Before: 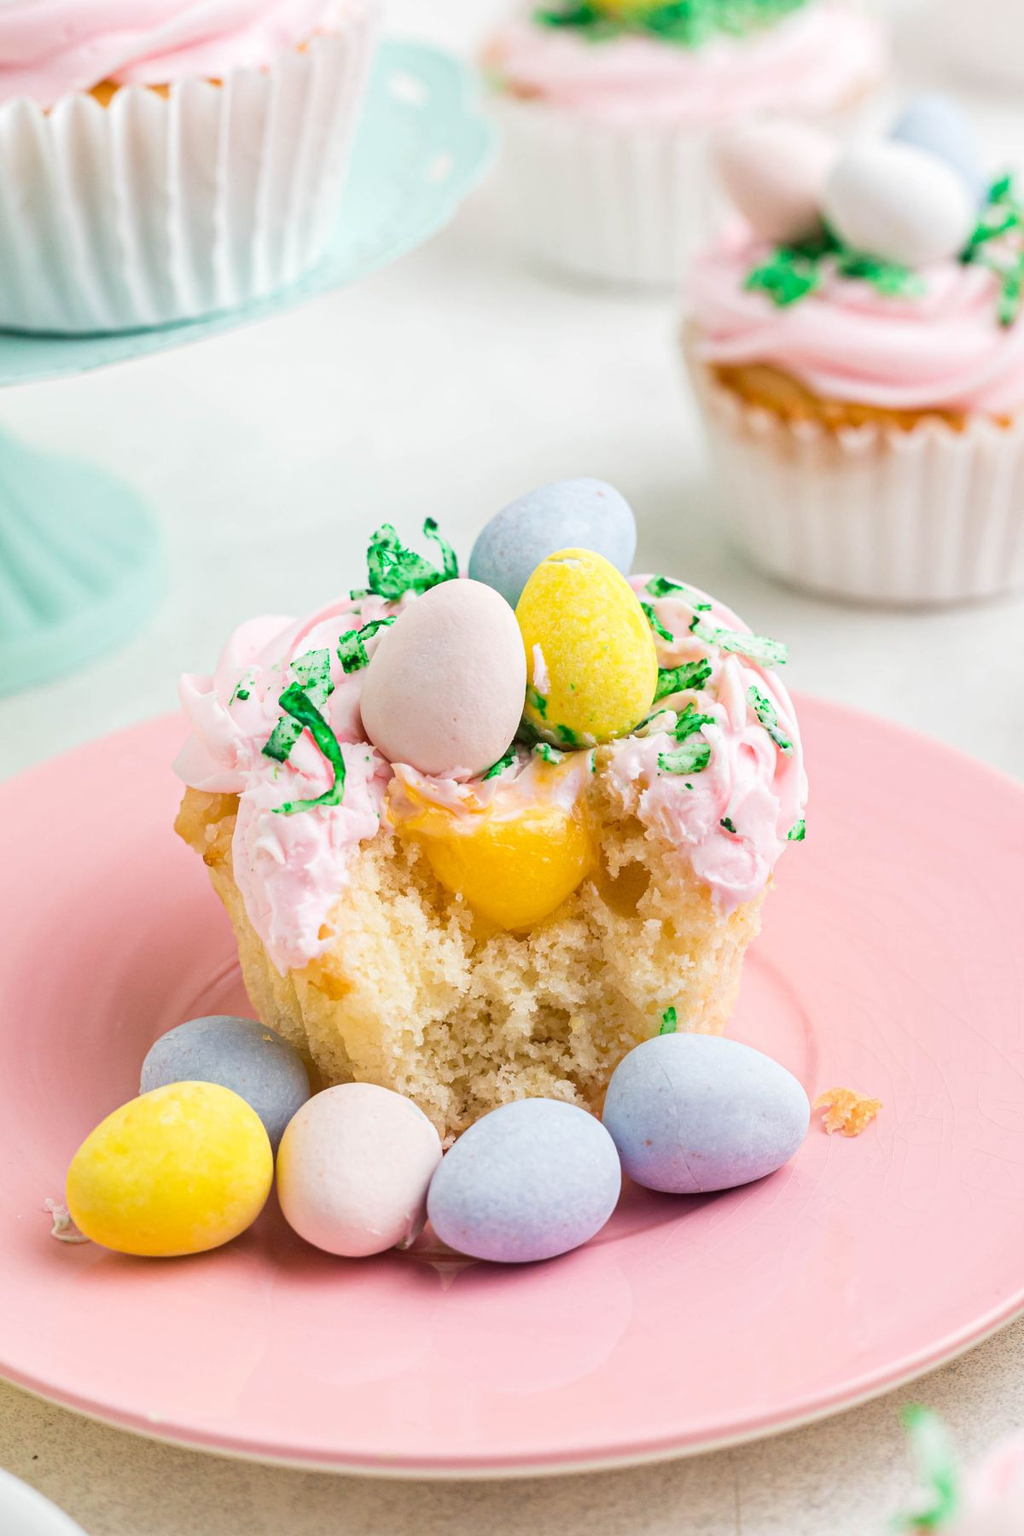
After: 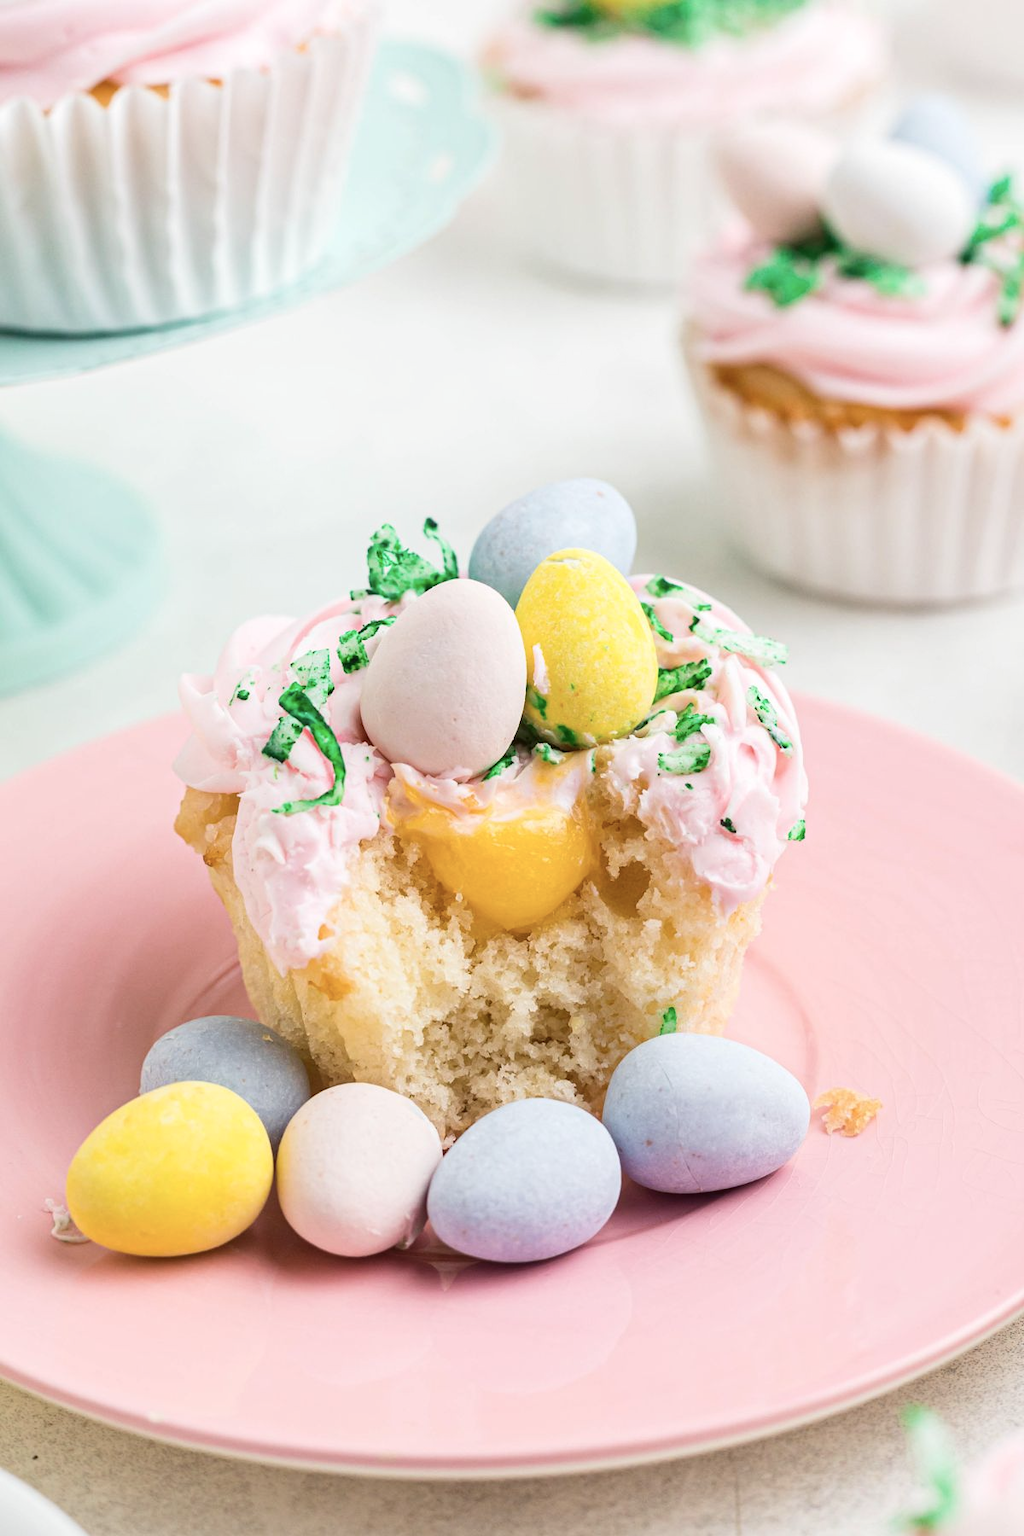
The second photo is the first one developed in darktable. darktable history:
contrast brightness saturation: contrast 0.114, saturation -0.169
